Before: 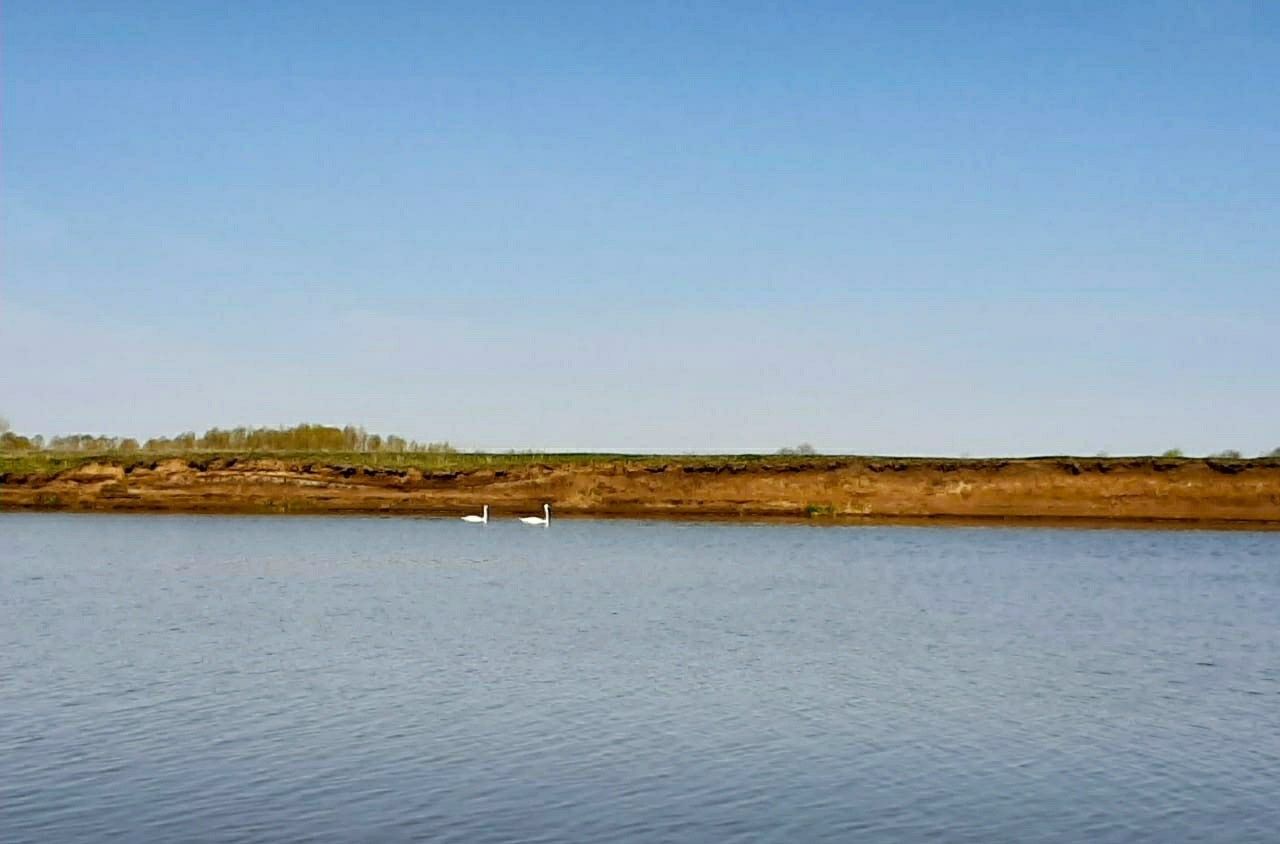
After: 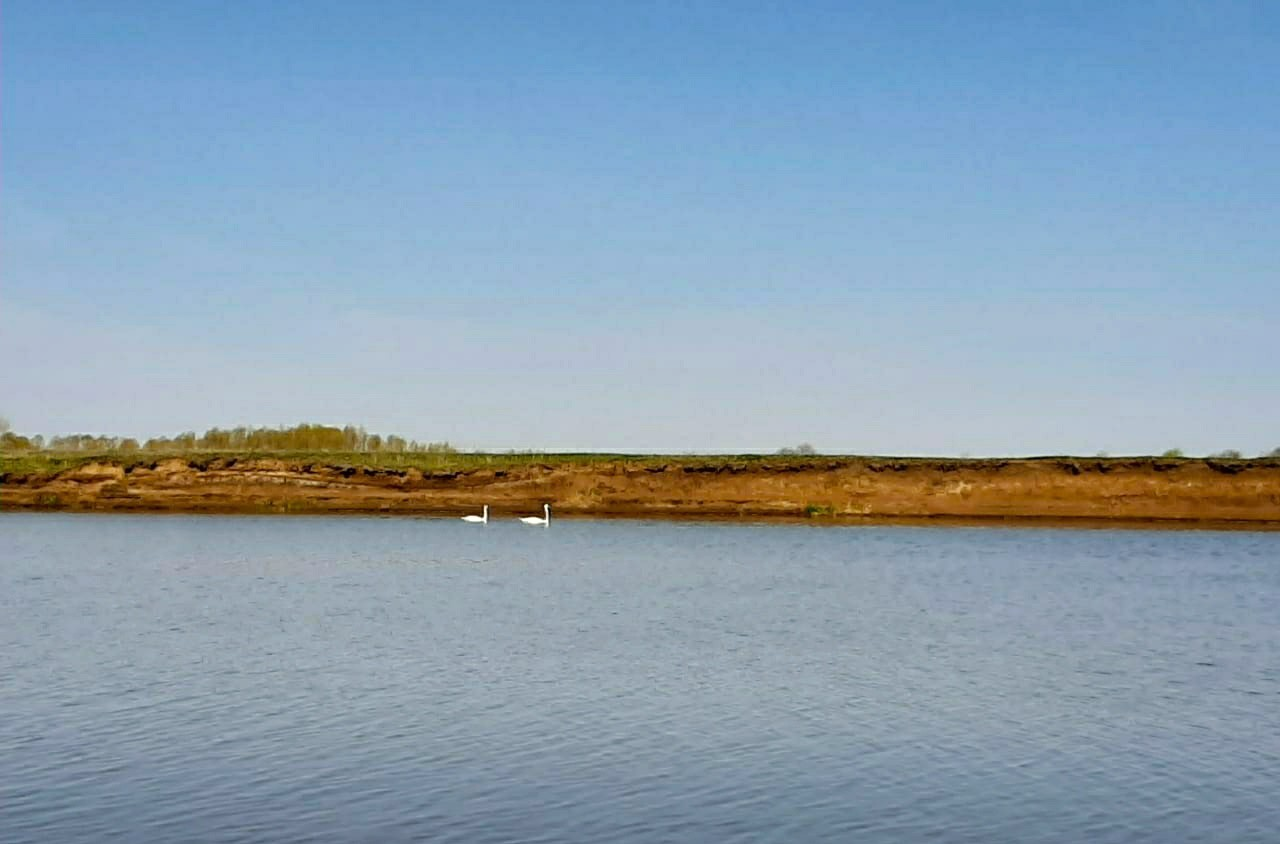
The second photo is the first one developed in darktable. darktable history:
shadows and highlights: shadows 10.67, white point adjustment 1.07, highlights -39.32
